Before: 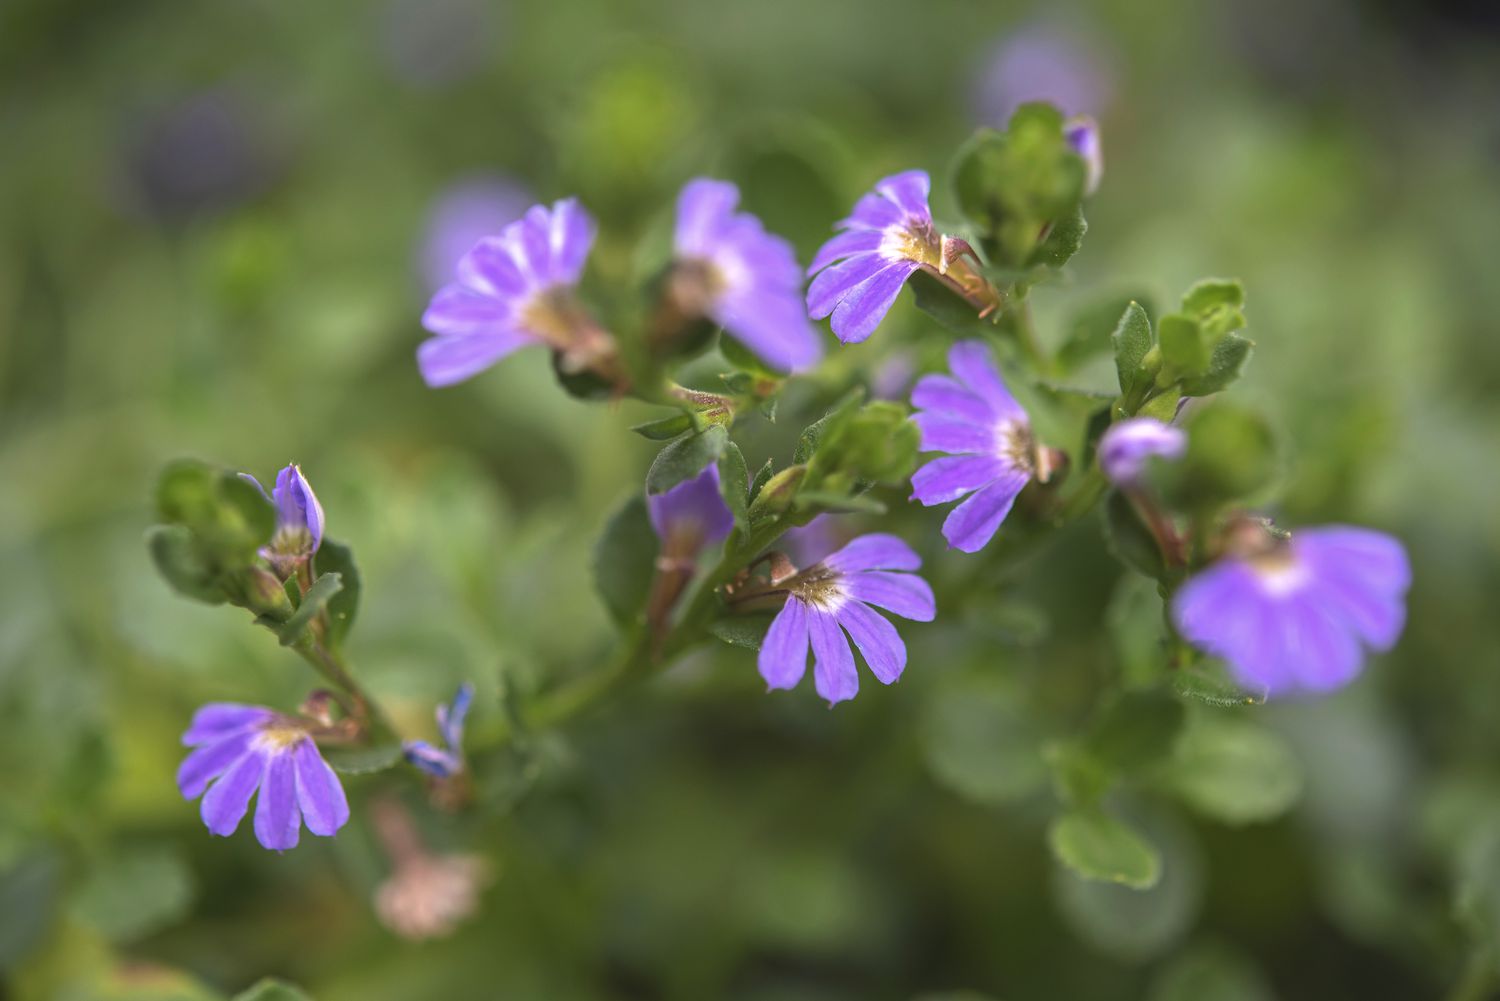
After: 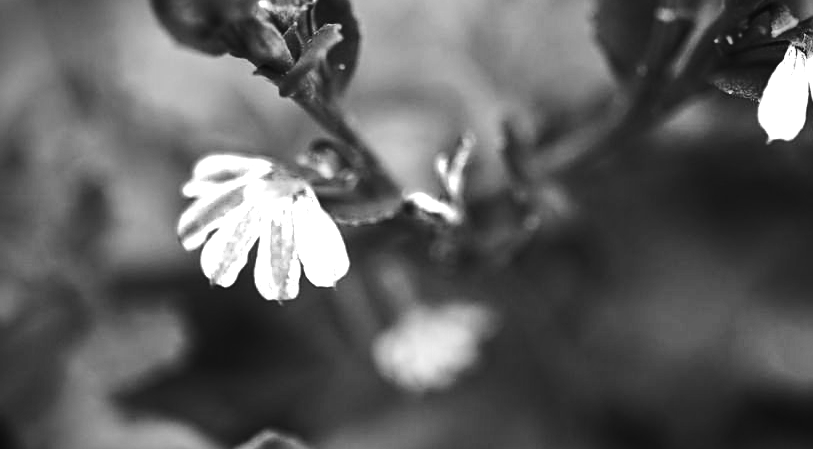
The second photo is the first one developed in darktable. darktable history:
color zones: curves: ch0 [(0, 0.613) (0.01, 0.613) (0.245, 0.448) (0.498, 0.529) (0.642, 0.665) (0.879, 0.777) (0.99, 0.613)]; ch1 [(0, 0) (0.143, 0) (0.286, 0) (0.429, 0) (0.571, 0) (0.714, 0) (0.857, 0)]
shadows and highlights: shadows 60.66, highlights -60.5, soften with gaussian
vignetting: fall-off start 90.55%, fall-off radius 39.19%, width/height ratio 1.218, shape 1.29, unbound false
contrast brightness saturation: contrast 0.512, saturation -0.103
color balance rgb: highlights gain › chroma 0.135%, highlights gain › hue 329.76°, perceptual saturation grading › global saturation 25.084%, global vibrance 20%
sharpen: on, module defaults
crop and rotate: top 54.926%, right 45.766%, bottom 0.137%
